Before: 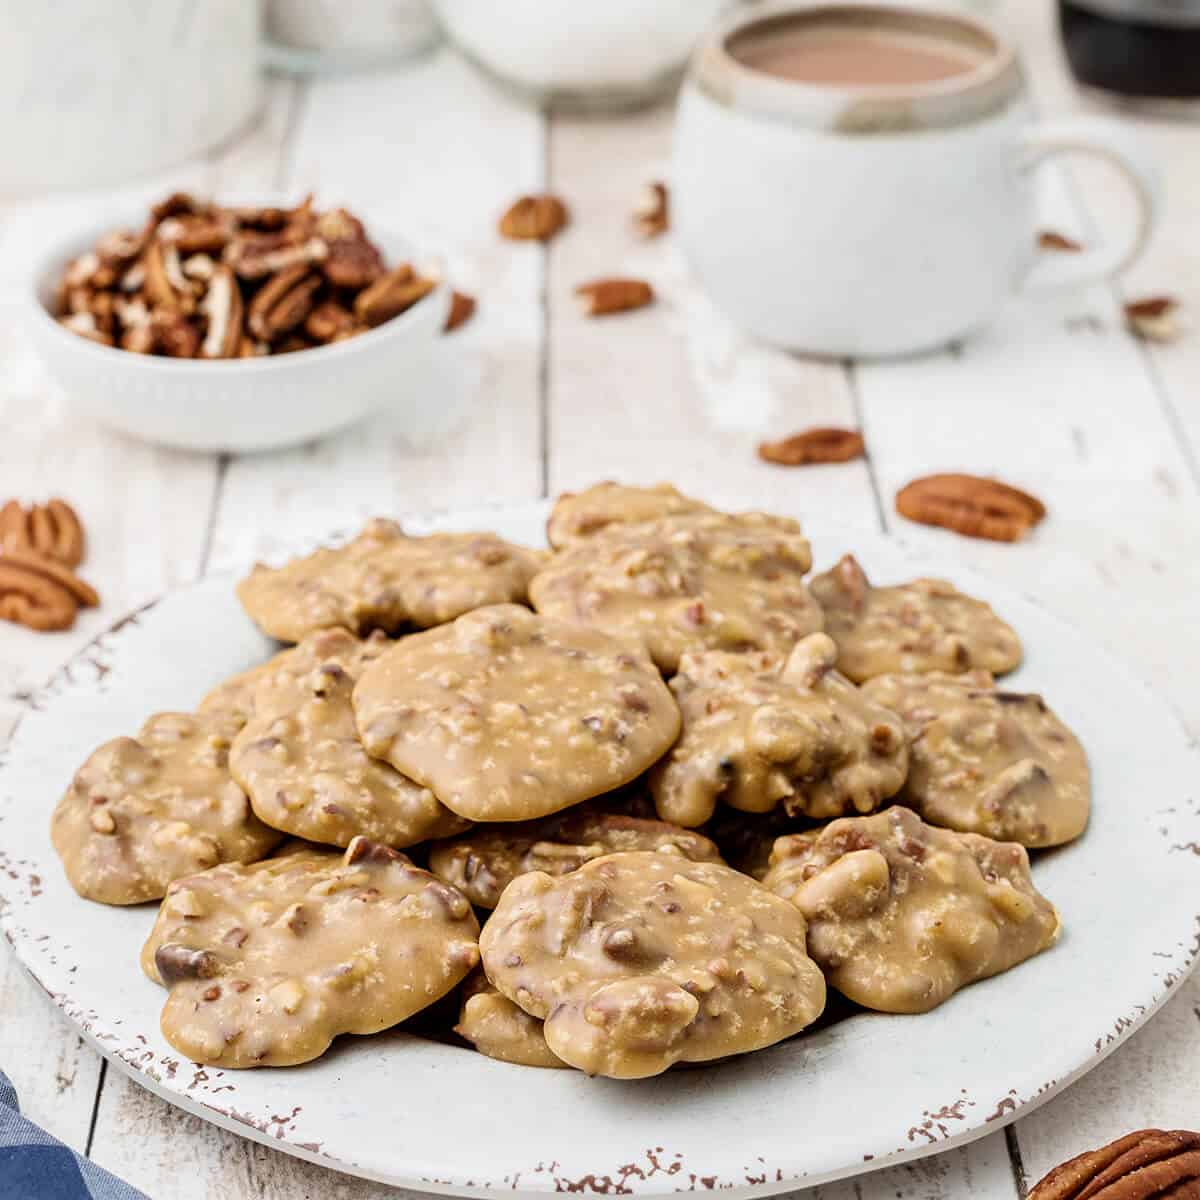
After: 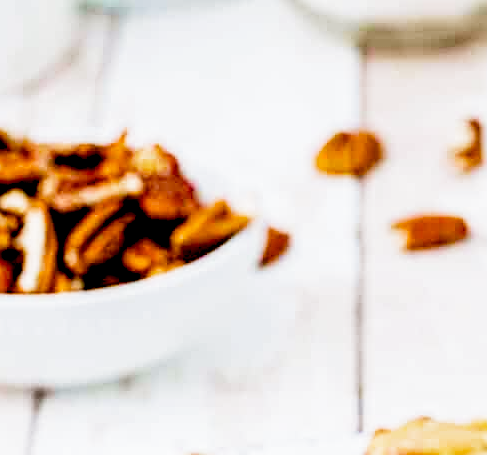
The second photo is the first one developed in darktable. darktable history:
velvia: on, module defaults
exposure: black level correction 0.011, exposure -0.478 EV, compensate highlight preservation false
white balance: red 0.983, blue 1.036
color balance rgb: linear chroma grading › global chroma 15%, perceptual saturation grading › global saturation 30%
filmic rgb: middle gray luminance 10%, black relative exposure -8.61 EV, white relative exposure 3.3 EV, threshold 6 EV, target black luminance 0%, hardness 5.2, latitude 44.69%, contrast 1.302, highlights saturation mix 5%, shadows ↔ highlights balance 24.64%, add noise in highlights 0, preserve chrominance no, color science v3 (2019), use custom middle-gray values true, iterations of high-quality reconstruction 0, contrast in highlights soft, enable highlight reconstruction true
crop: left 15.452%, top 5.459%, right 43.956%, bottom 56.62%
sharpen: on, module defaults
